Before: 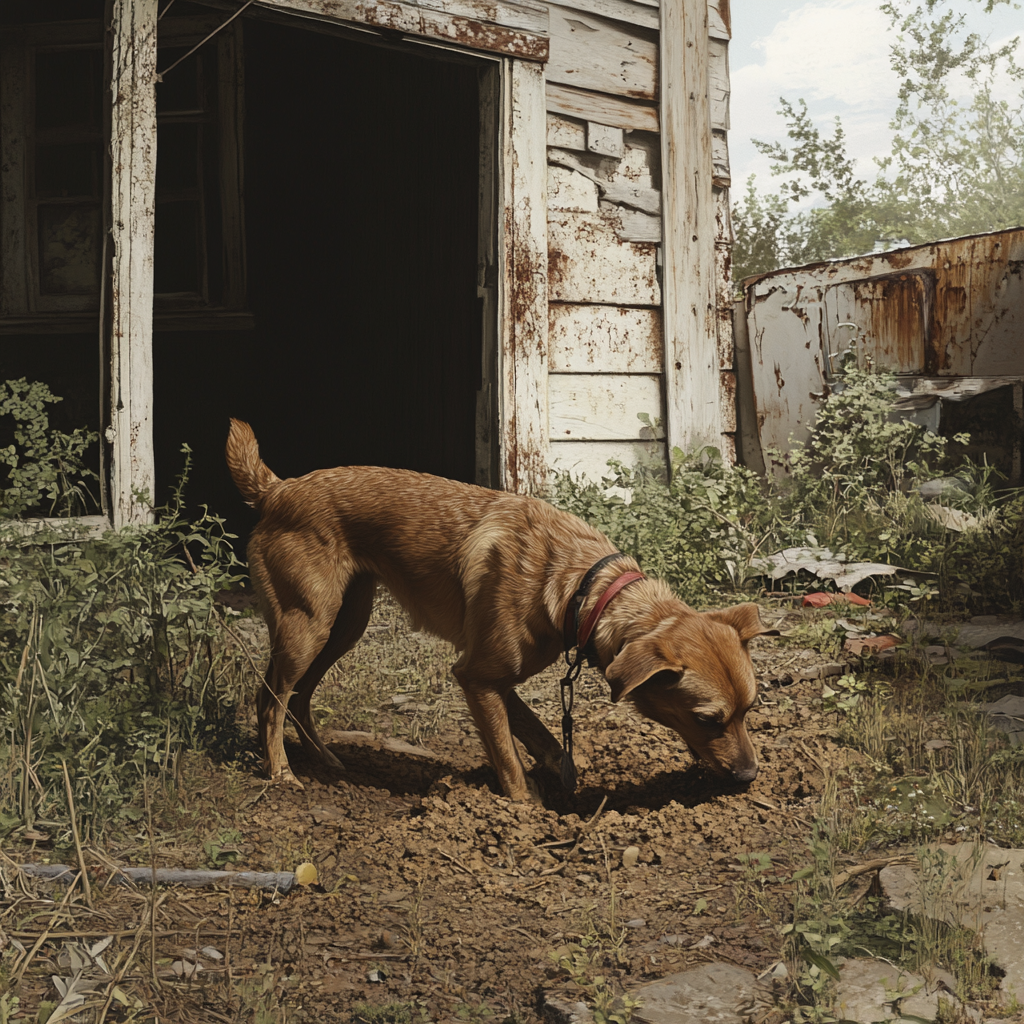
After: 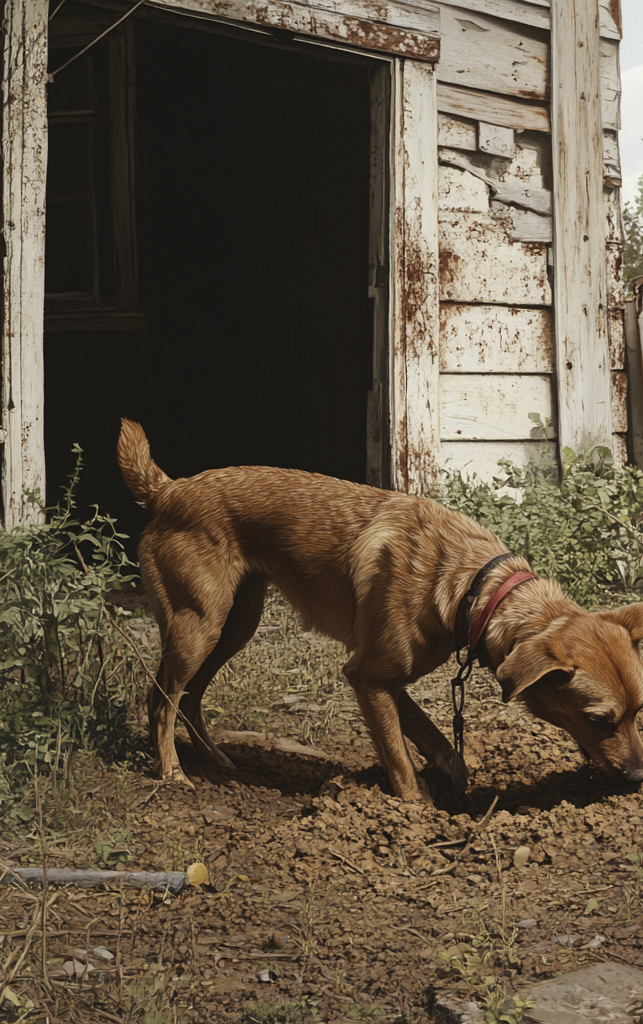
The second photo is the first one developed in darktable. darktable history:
crop: left 10.738%, right 26.405%
